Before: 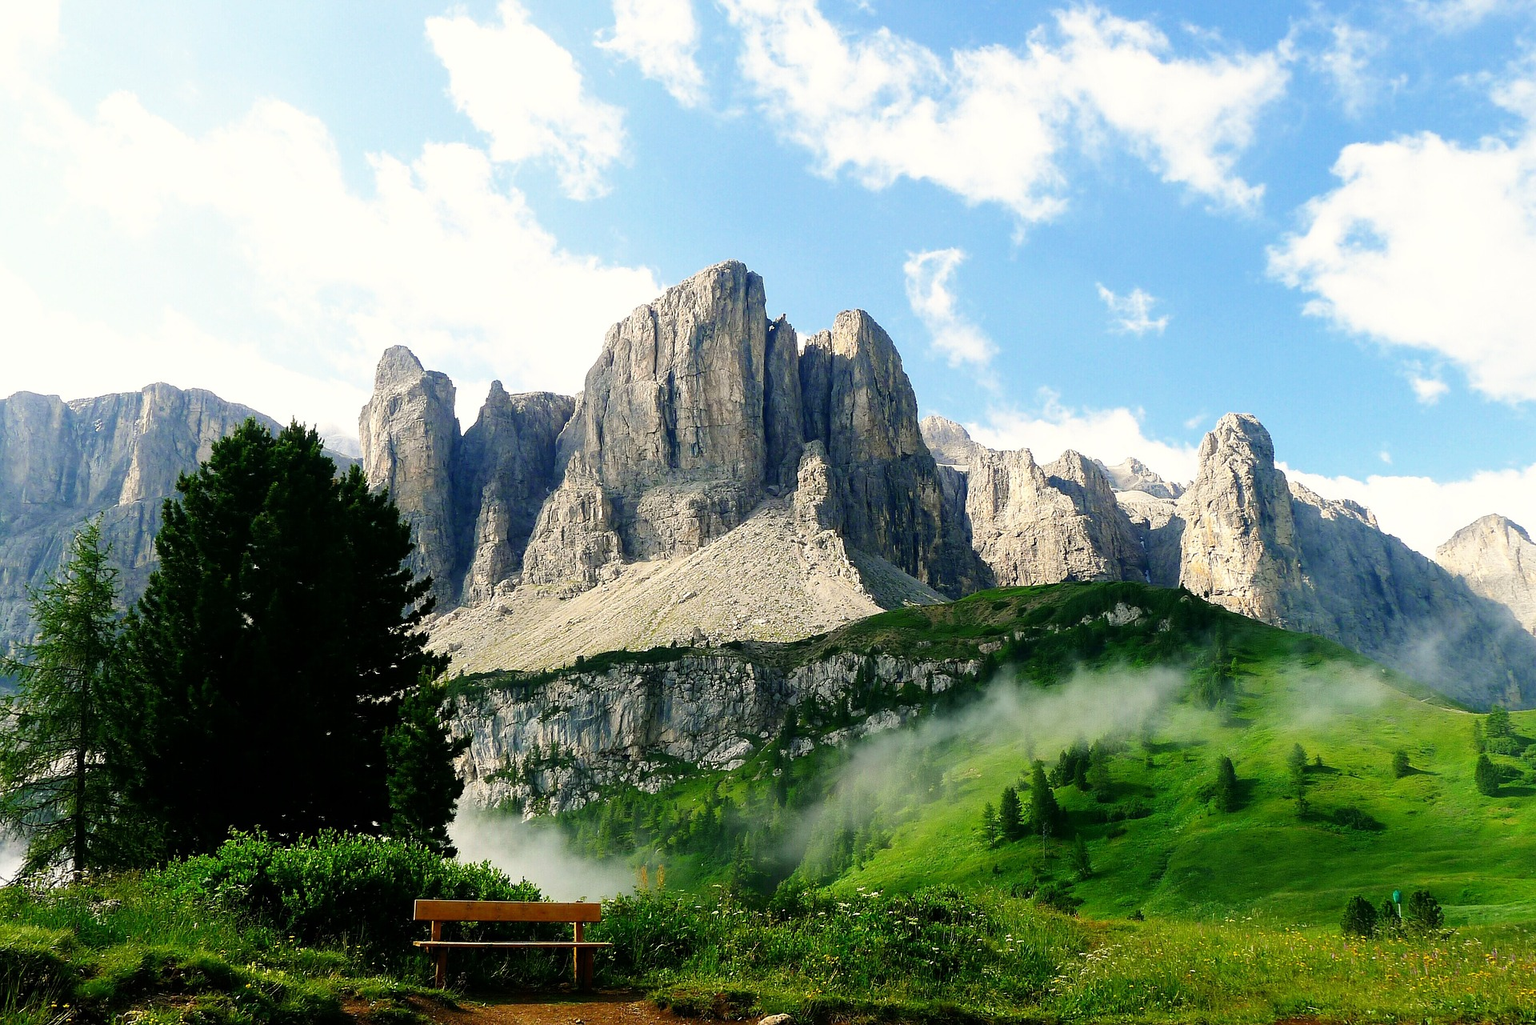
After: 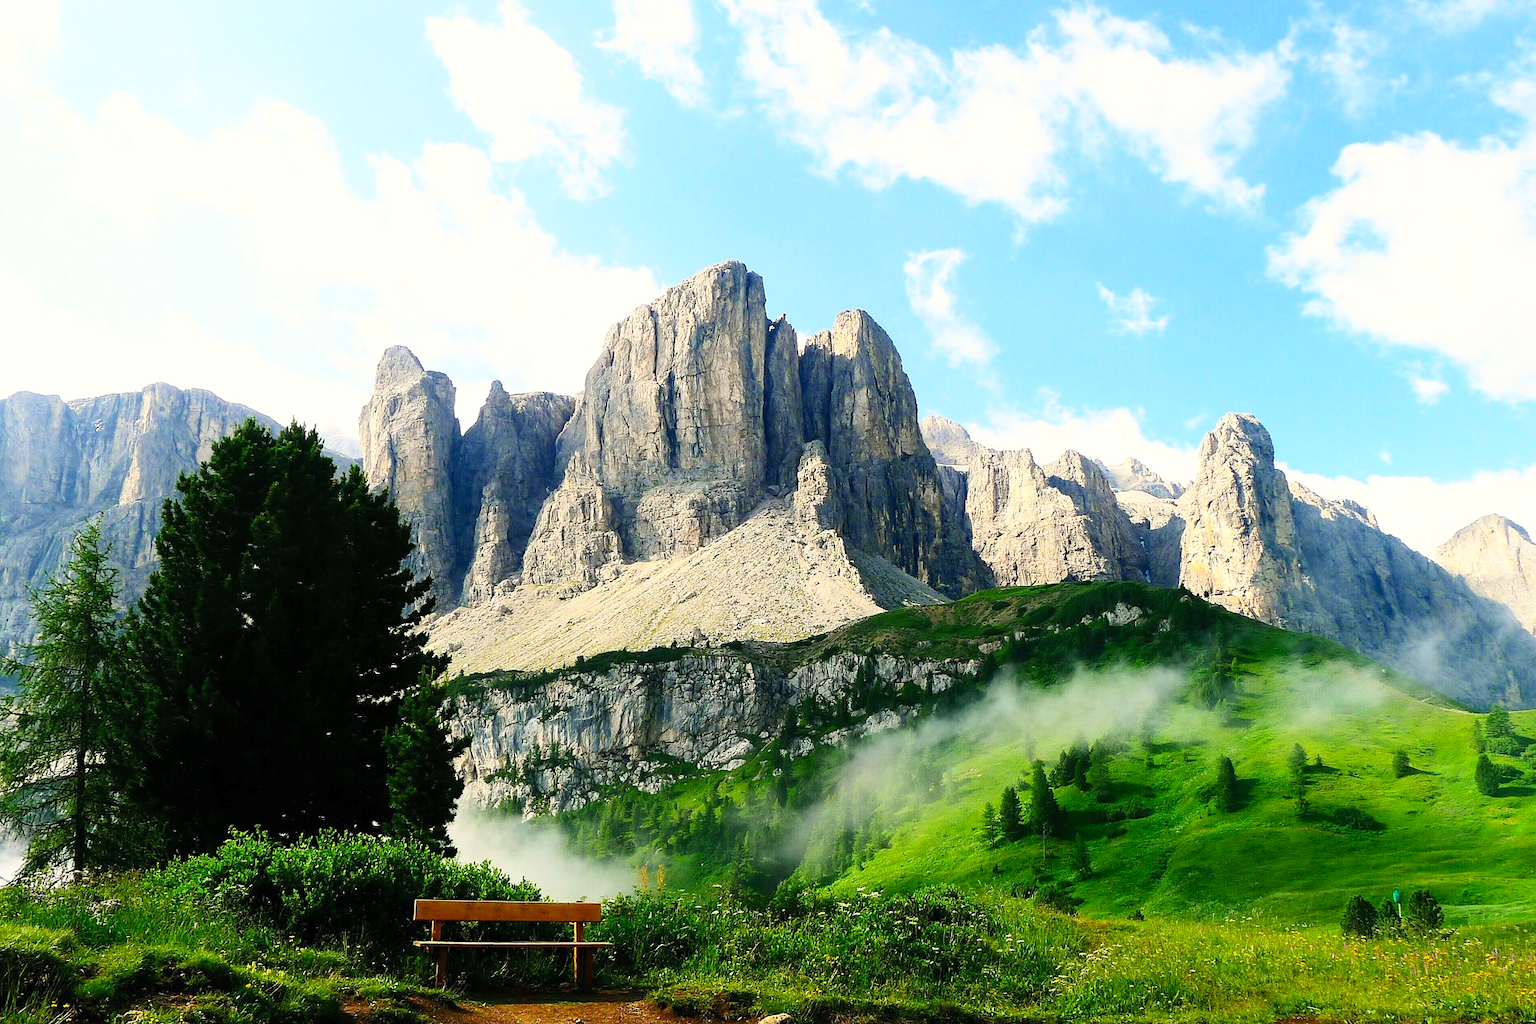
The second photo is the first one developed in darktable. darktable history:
contrast brightness saturation: contrast 0.203, brightness 0.158, saturation 0.223
